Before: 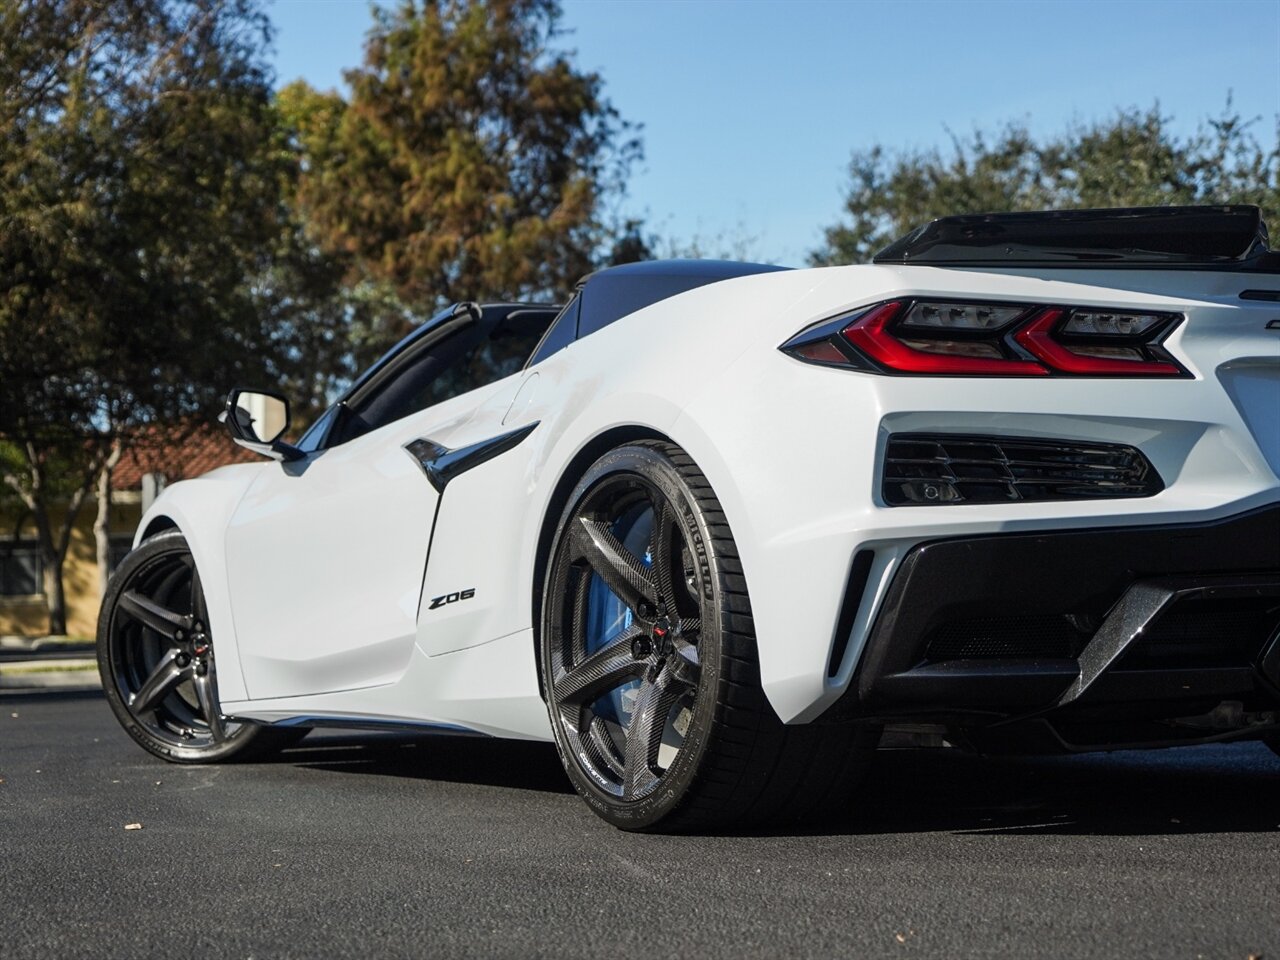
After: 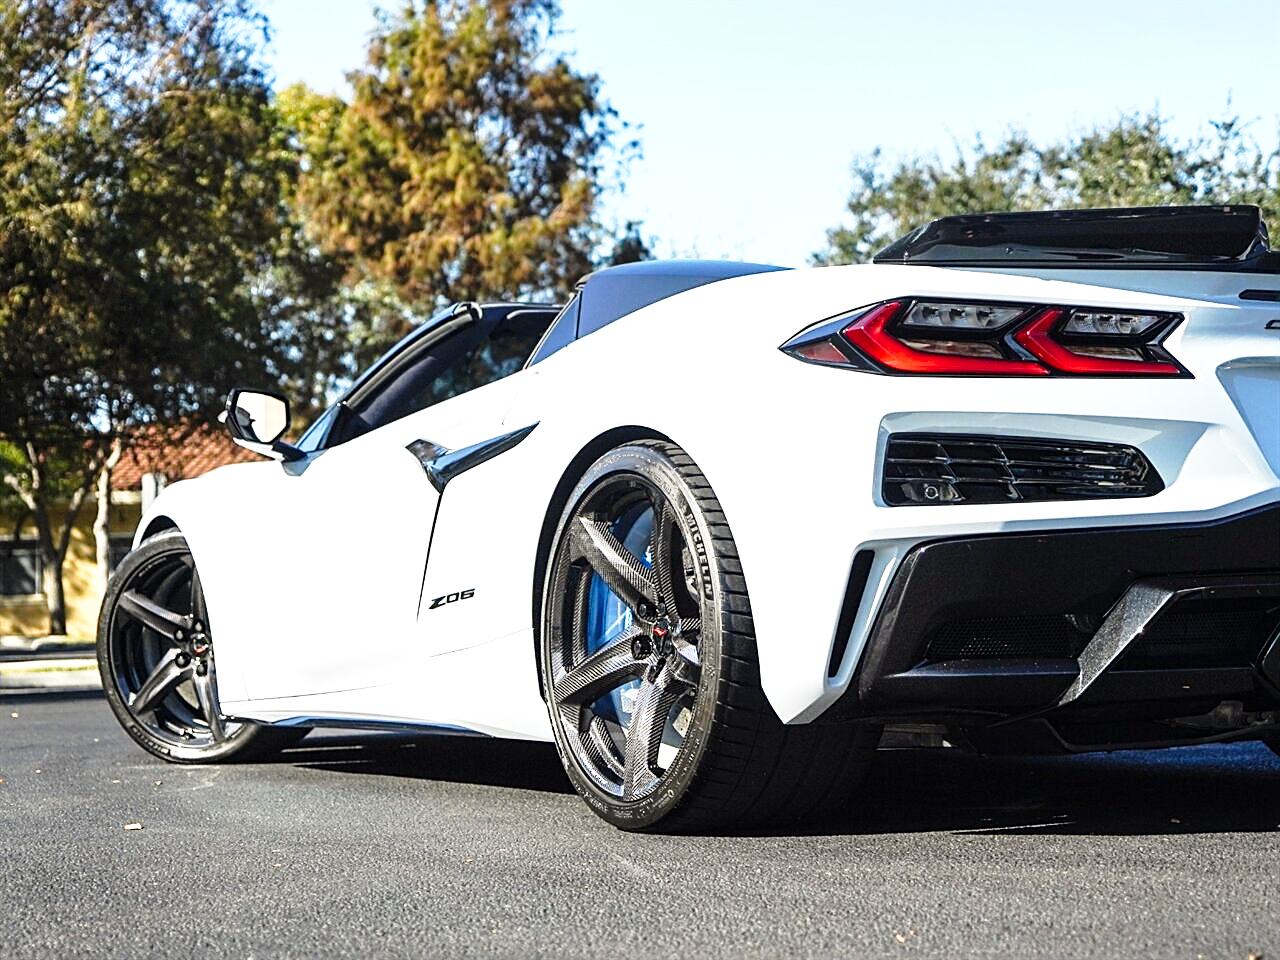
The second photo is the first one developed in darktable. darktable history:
exposure: exposure 0.935 EV, compensate highlight preservation false
base curve: curves: ch0 [(0, 0) (0.028, 0.03) (0.121, 0.232) (0.46, 0.748) (0.859, 0.968) (1, 1)], preserve colors none
sharpen: on, module defaults
